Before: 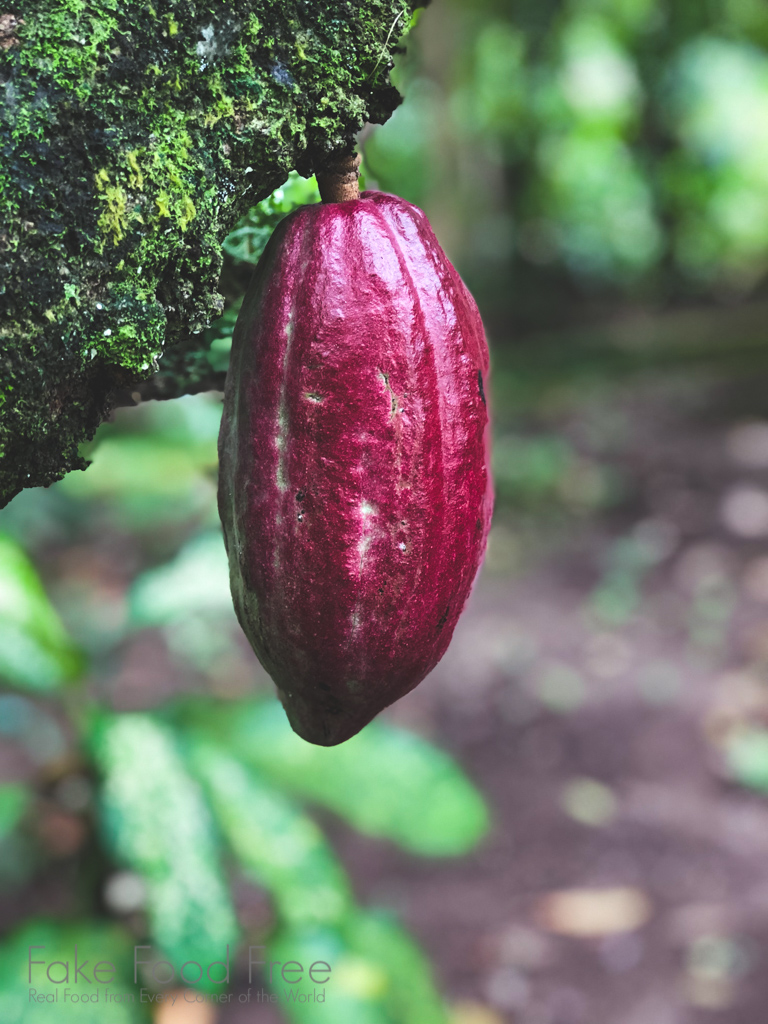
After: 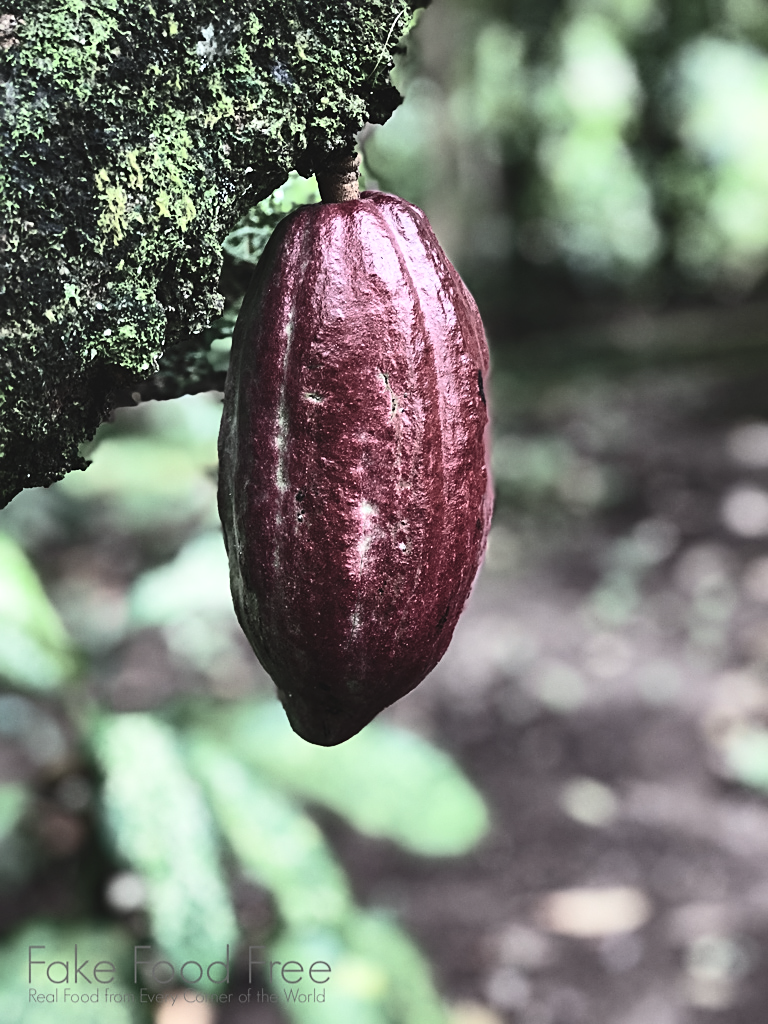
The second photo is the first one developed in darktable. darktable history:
contrast brightness saturation: contrast 0.299
shadows and highlights: shadows 58.27, soften with gaussian
color balance rgb: perceptual saturation grading › global saturation -28.321%, perceptual saturation grading › highlights -20.619%, perceptual saturation grading › mid-tones -23.667%, perceptual saturation grading › shadows -22.788%
exposure: exposure 0.082 EV, compensate highlight preservation false
sharpen: on, module defaults
